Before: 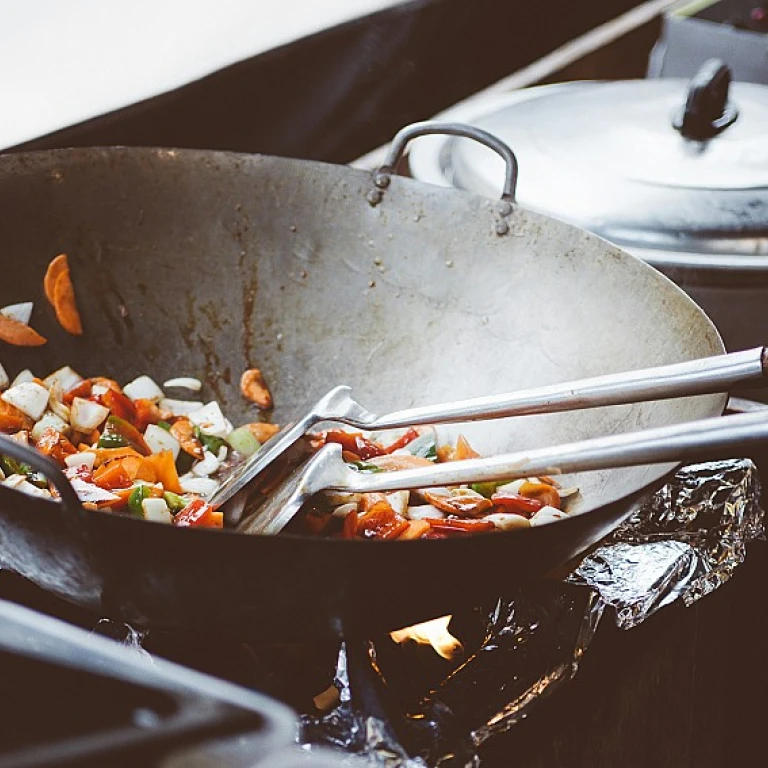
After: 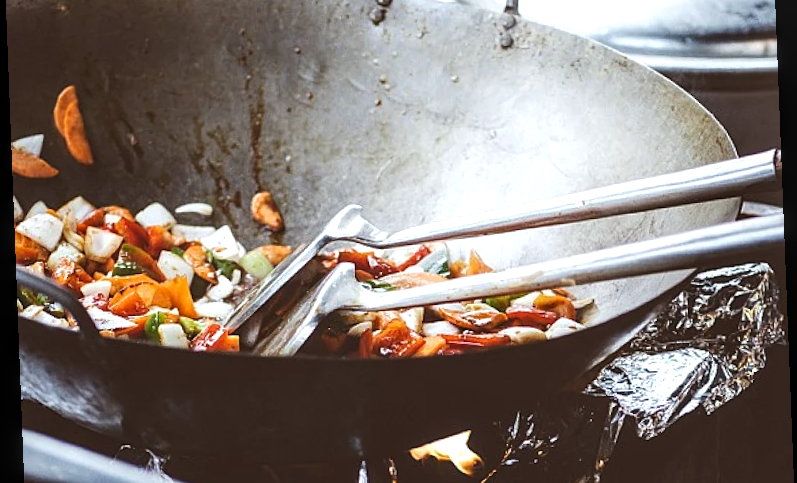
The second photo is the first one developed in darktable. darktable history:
crop and rotate: top 25.357%, bottom 13.942%
rotate and perspective: rotation -2.22°, lens shift (horizontal) -0.022, automatic cropping off
tone equalizer: -8 EV -0.417 EV, -7 EV -0.389 EV, -6 EV -0.333 EV, -5 EV -0.222 EV, -3 EV 0.222 EV, -2 EV 0.333 EV, -1 EV 0.389 EV, +0 EV 0.417 EV, edges refinement/feathering 500, mask exposure compensation -1.57 EV, preserve details no
local contrast: on, module defaults
white balance: red 0.988, blue 1.017
